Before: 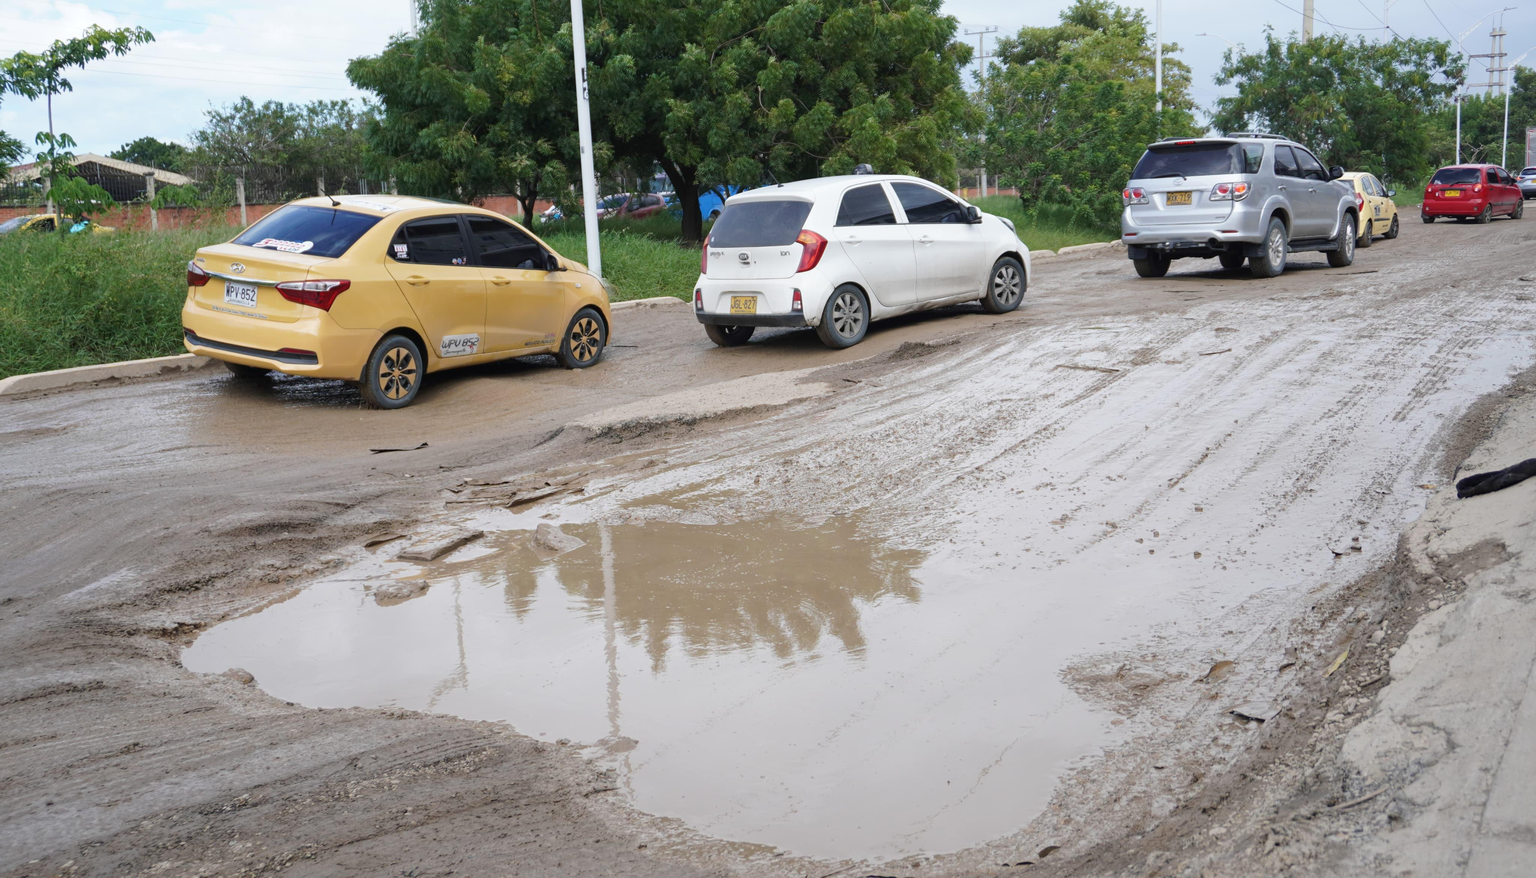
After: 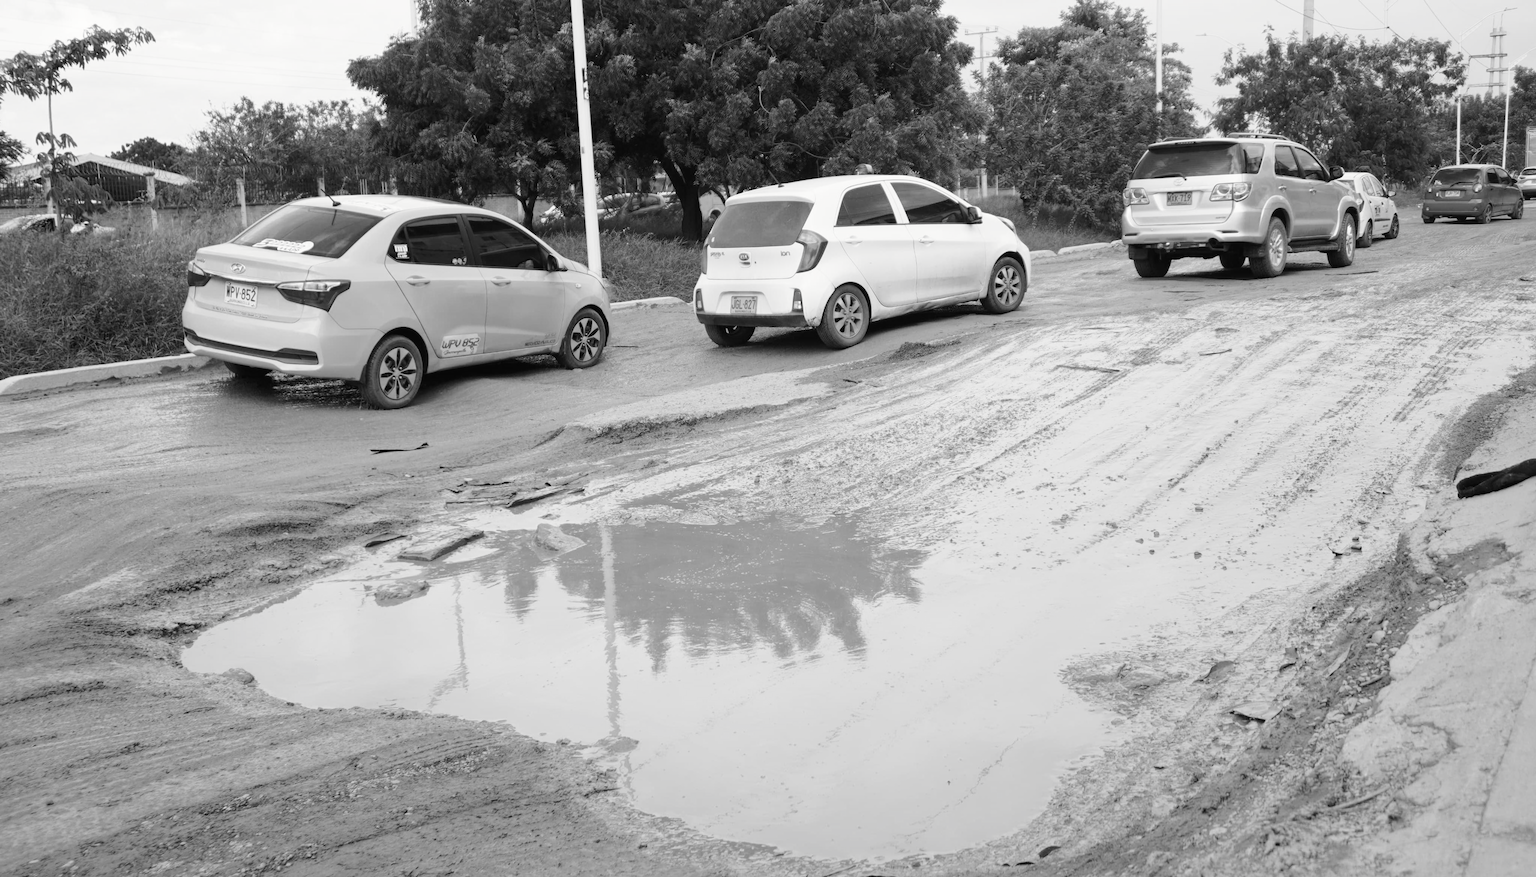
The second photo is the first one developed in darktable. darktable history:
tone curve: curves: ch0 [(0, 0) (0.003, 0.019) (0.011, 0.019) (0.025, 0.026) (0.044, 0.043) (0.069, 0.066) (0.1, 0.095) (0.136, 0.133) (0.177, 0.181) (0.224, 0.233) (0.277, 0.302) (0.335, 0.375) (0.399, 0.452) (0.468, 0.532) (0.543, 0.609) (0.623, 0.695) (0.709, 0.775) (0.801, 0.865) (0.898, 0.932) (1, 1)], preserve colors none
color look up table: target L [97.23, 95.84, 88.12, 83.84, 89.53, 79.52, 77.34, 77.71, 76.25, 50.17, 71.1, 62.08, 60.17, 48.84, 38.8, 48.84, 44.82, 17.69, 7.247, 201, 84.2, 83.12, 72.94, 65.49, 67.74, 58.38, 68.12, 63.6, 37.13, 33.18, 34.03, 23.97, 13.87, 90.24, 89.53, 86.7, 73.31, 67.37, 82.76, 63.22, 44, 30.59, 35.16, 15.64, 89.53, 86.7, 79.88, 42.37, 44.82], target a [-0.099, -0.099, -0.003, -0.002, -0.002, 0 ×4, 0.001, 0 ×4, 0.001, 0 ×6, -0.001, 0, -0.001, 0, 0.001, 0, 0, 0.001, 0, 0.001, 0, 0, -0.003, -0.002, -0.003, 0 ×6, 0.001, 0, -0.002, -0.003, 0, 0, 0], target b [1.22, 1.224, 0.024, 0.023, 0.024, 0.001 ×4, -0.004, 0.001, 0.002, 0.002, 0.001, -0.003, 0.001, 0.001, -0.002, 0.004, -0.001, 0.001, 0.002, 0.001, 0.002, 0.001, -0.004, 0.001, 0.002, -0.003, 0.001, -0.003, 0, -0.002, 0.024, 0.024, 0.024, 0.001, 0.001, 0.001, 0.002, 0.001, -0.003, -0.003, 0, 0.024, 0.024, 0.001, -0.003, 0.001], num patches 49
